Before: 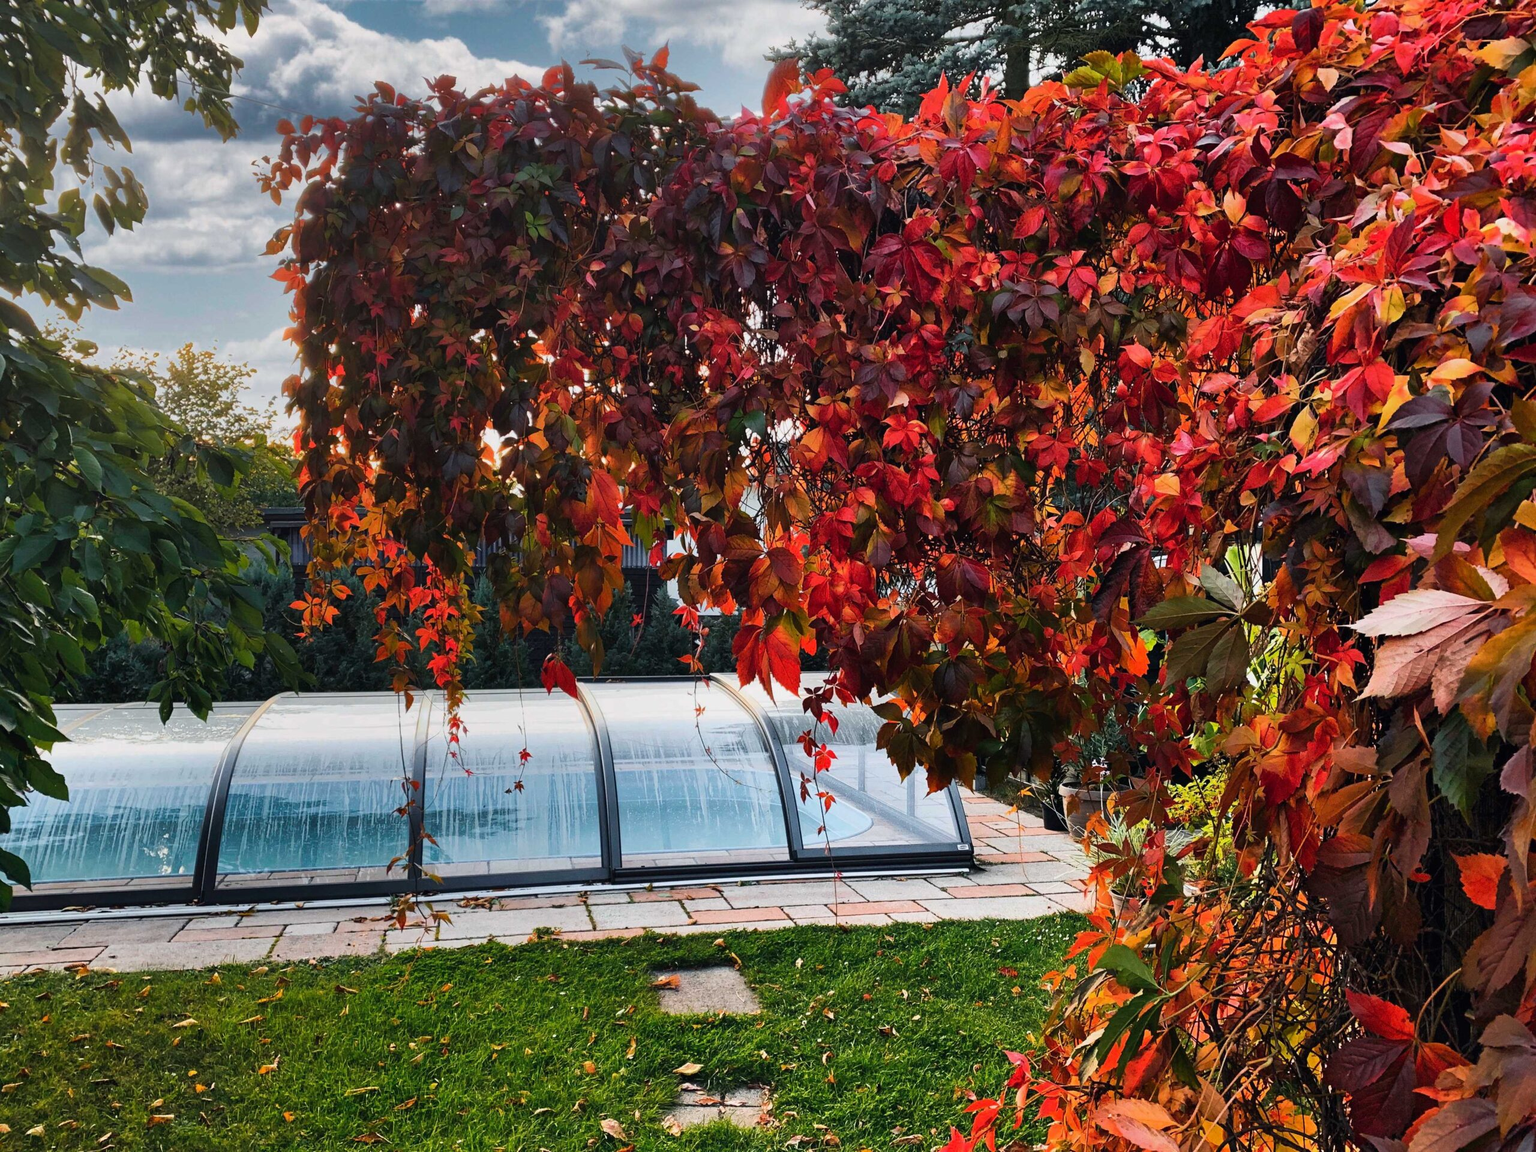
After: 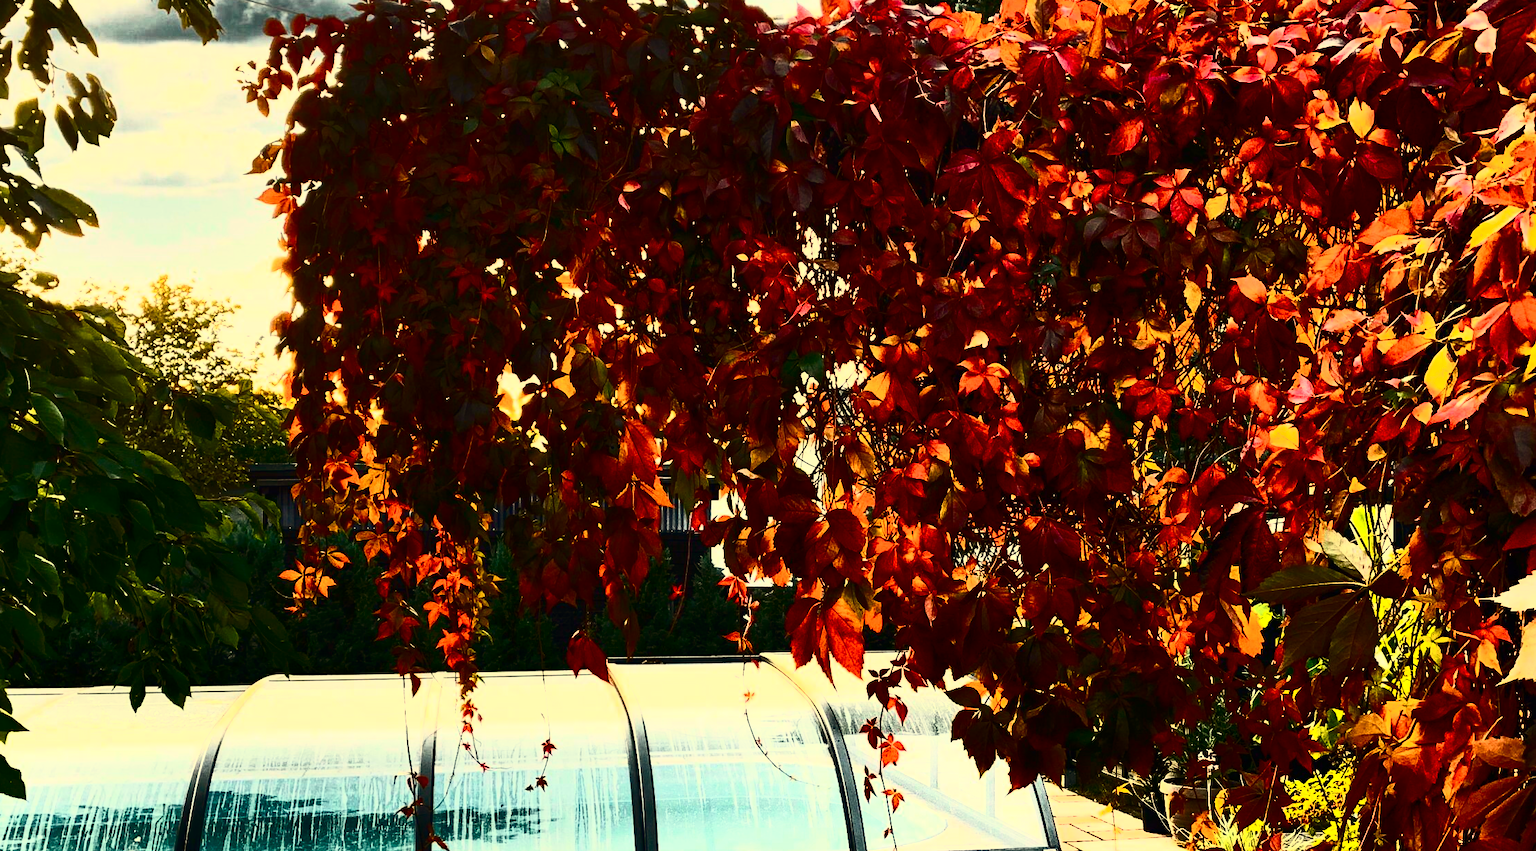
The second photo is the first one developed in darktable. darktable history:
color balance rgb: linear chroma grading › global chroma 15%, perceptual saturation grading › global saturation 30%
crop: left 3.015%, top 8.969%, right 9.647%, bottom 26.457%
contrast brightness saturation: contrast 0.93, brightness 0.2
white balance: red 1.08, blue 0.791
